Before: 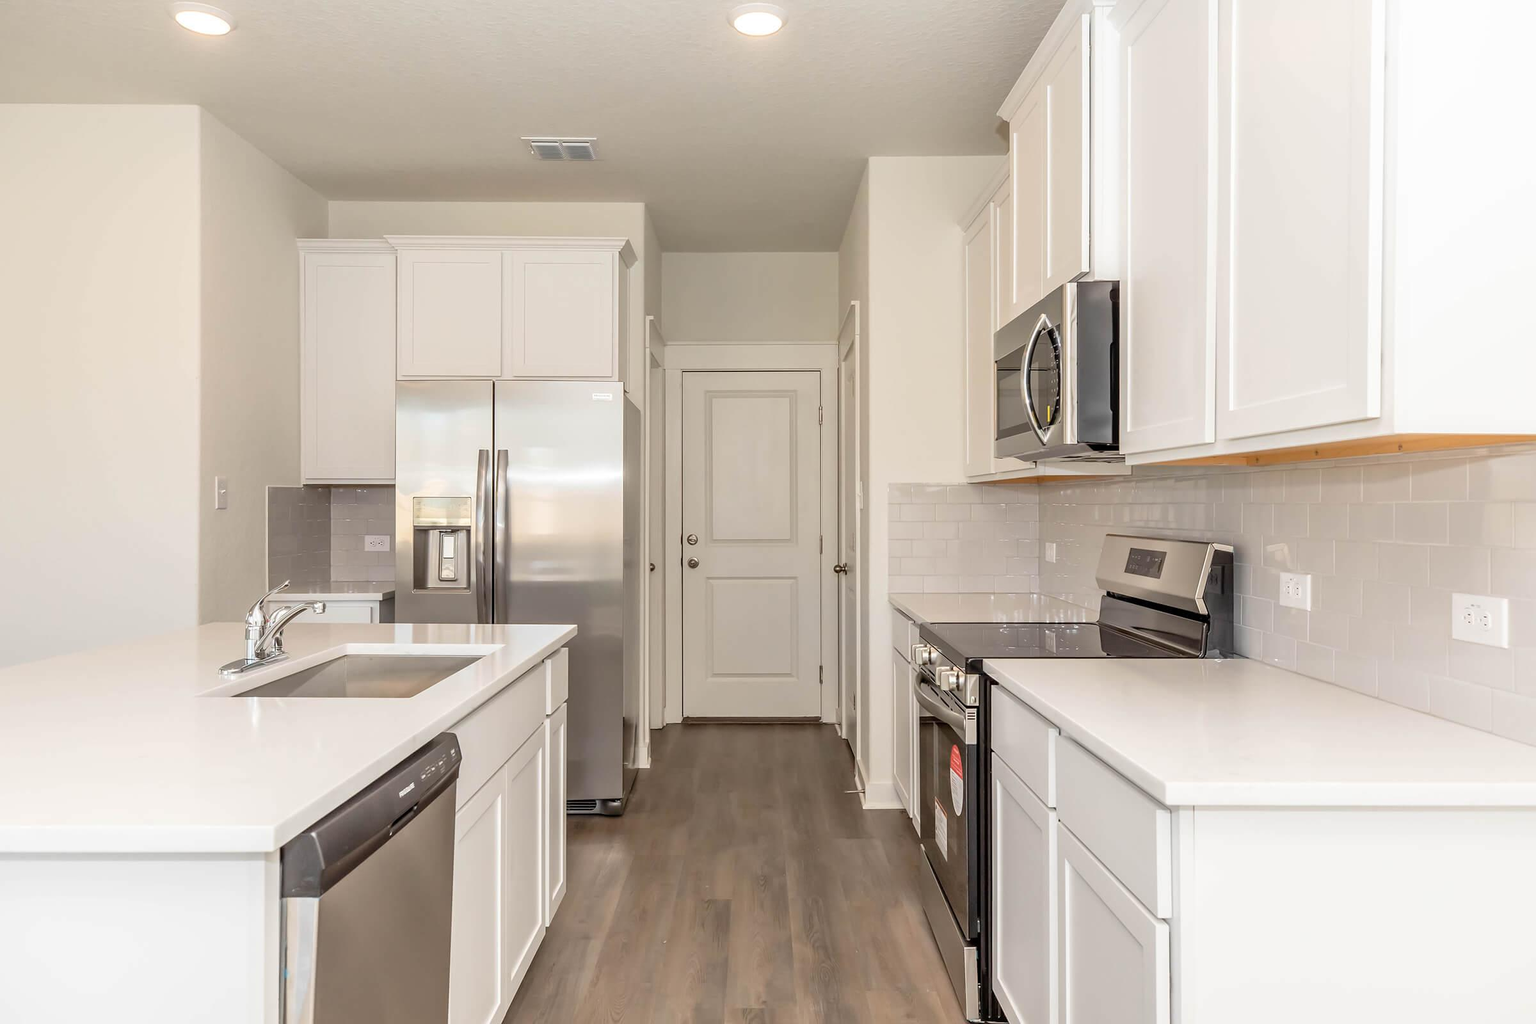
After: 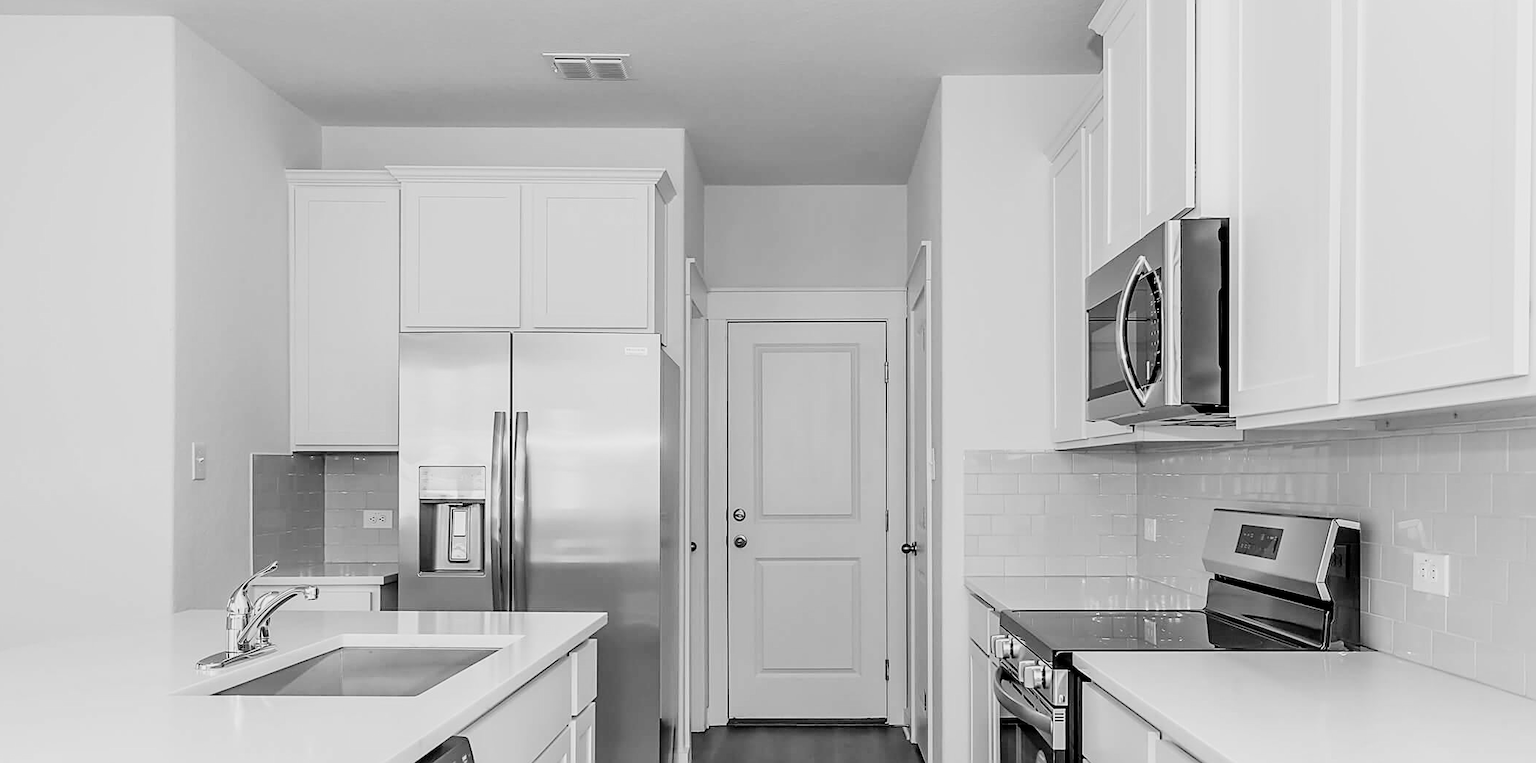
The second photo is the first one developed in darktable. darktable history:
crop: left 3.137%, top 8.878%, right 9.673%, bottom 26.07%
sharpen: on, module defaults
filmic rgb: black relative exposure -5.03 EV, white relative exposure 3.55 EV, hardness 3.19, contrast 1.3, highlights saturation mix -49.29%, add noise in highlights 0.001, color science v3 (2019), use custom middle-gray values true, contrast in highlights soft
